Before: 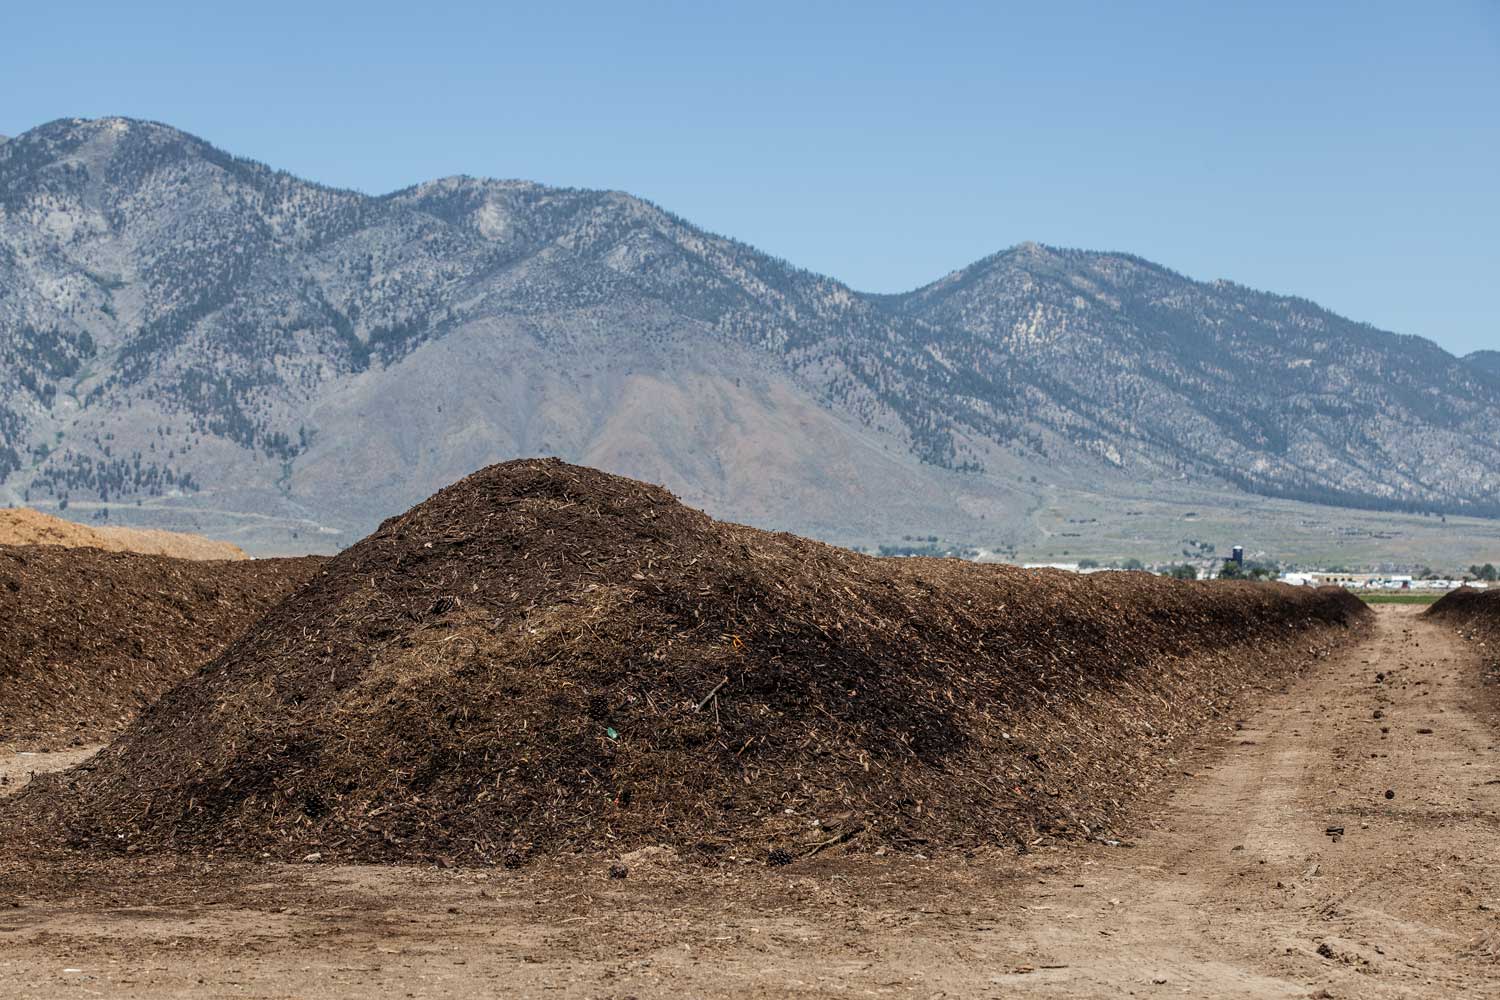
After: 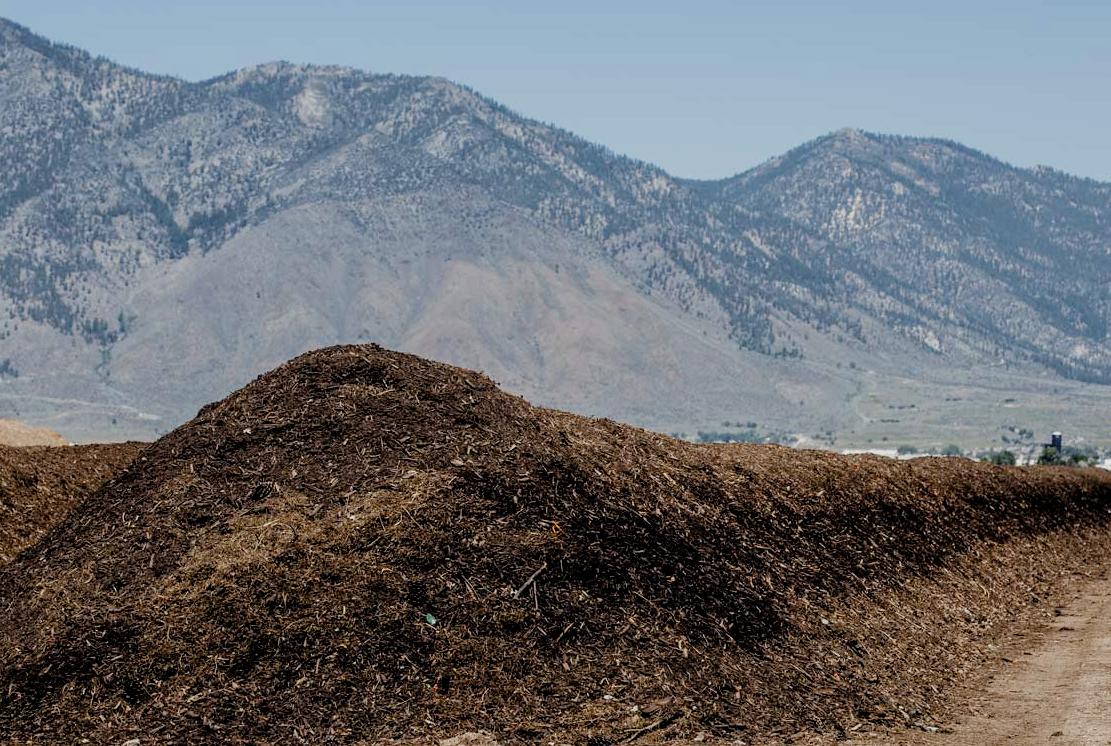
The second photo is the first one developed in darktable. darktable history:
crop and rotate: left 12.074%, top 11.452%, right 13.855%, bottom 13.889%
filmic rgb: black relative exposure -5.84 EV, white relative exposure 3.39 EV, hardness 3.67, preserve chrominance no, color science v5 (2021)
